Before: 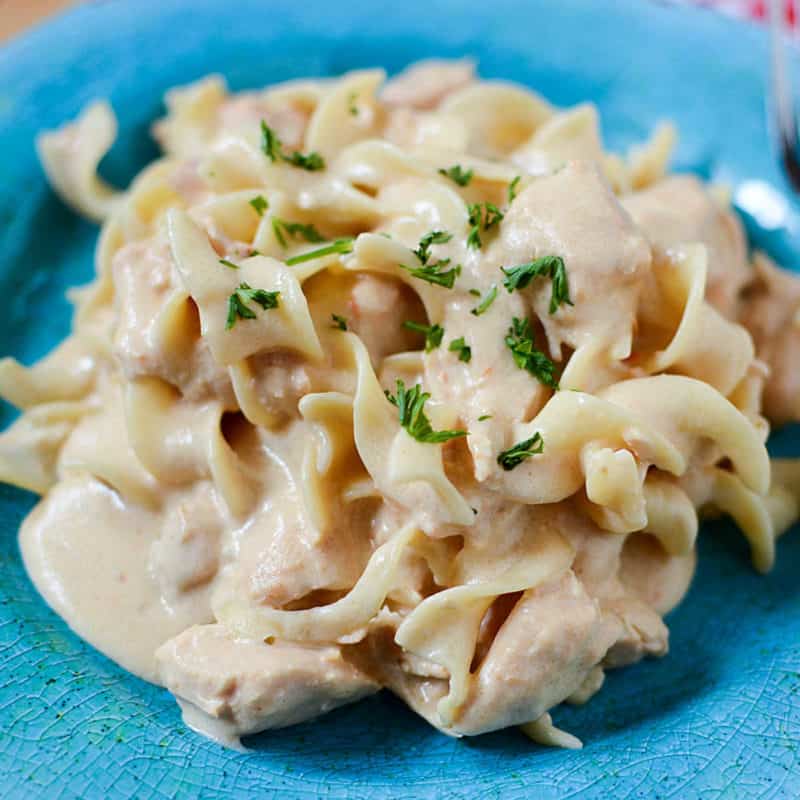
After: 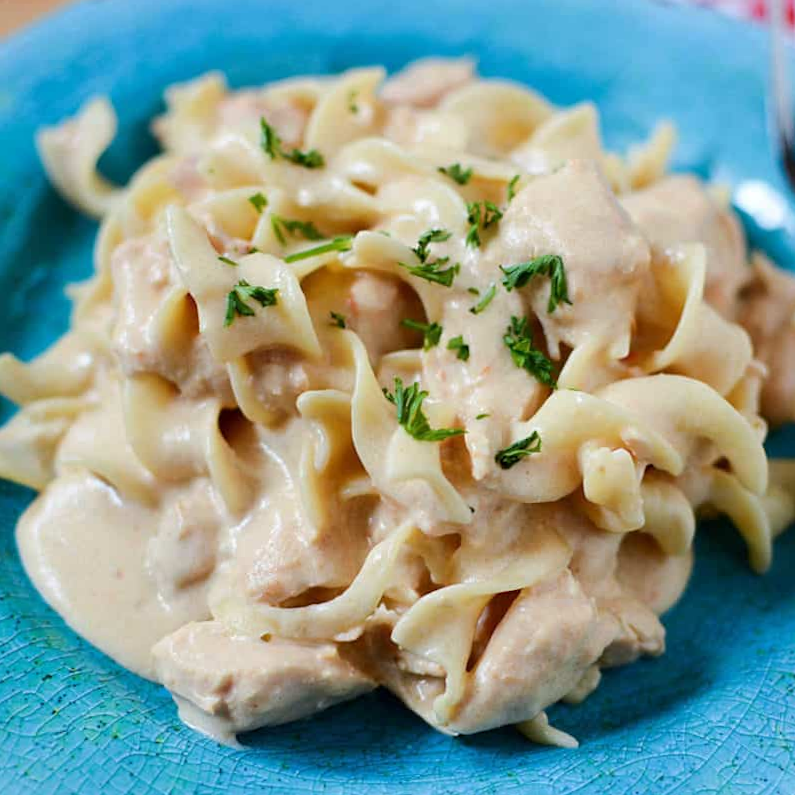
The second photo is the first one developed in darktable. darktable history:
crop and rotate: angle -0.351°
